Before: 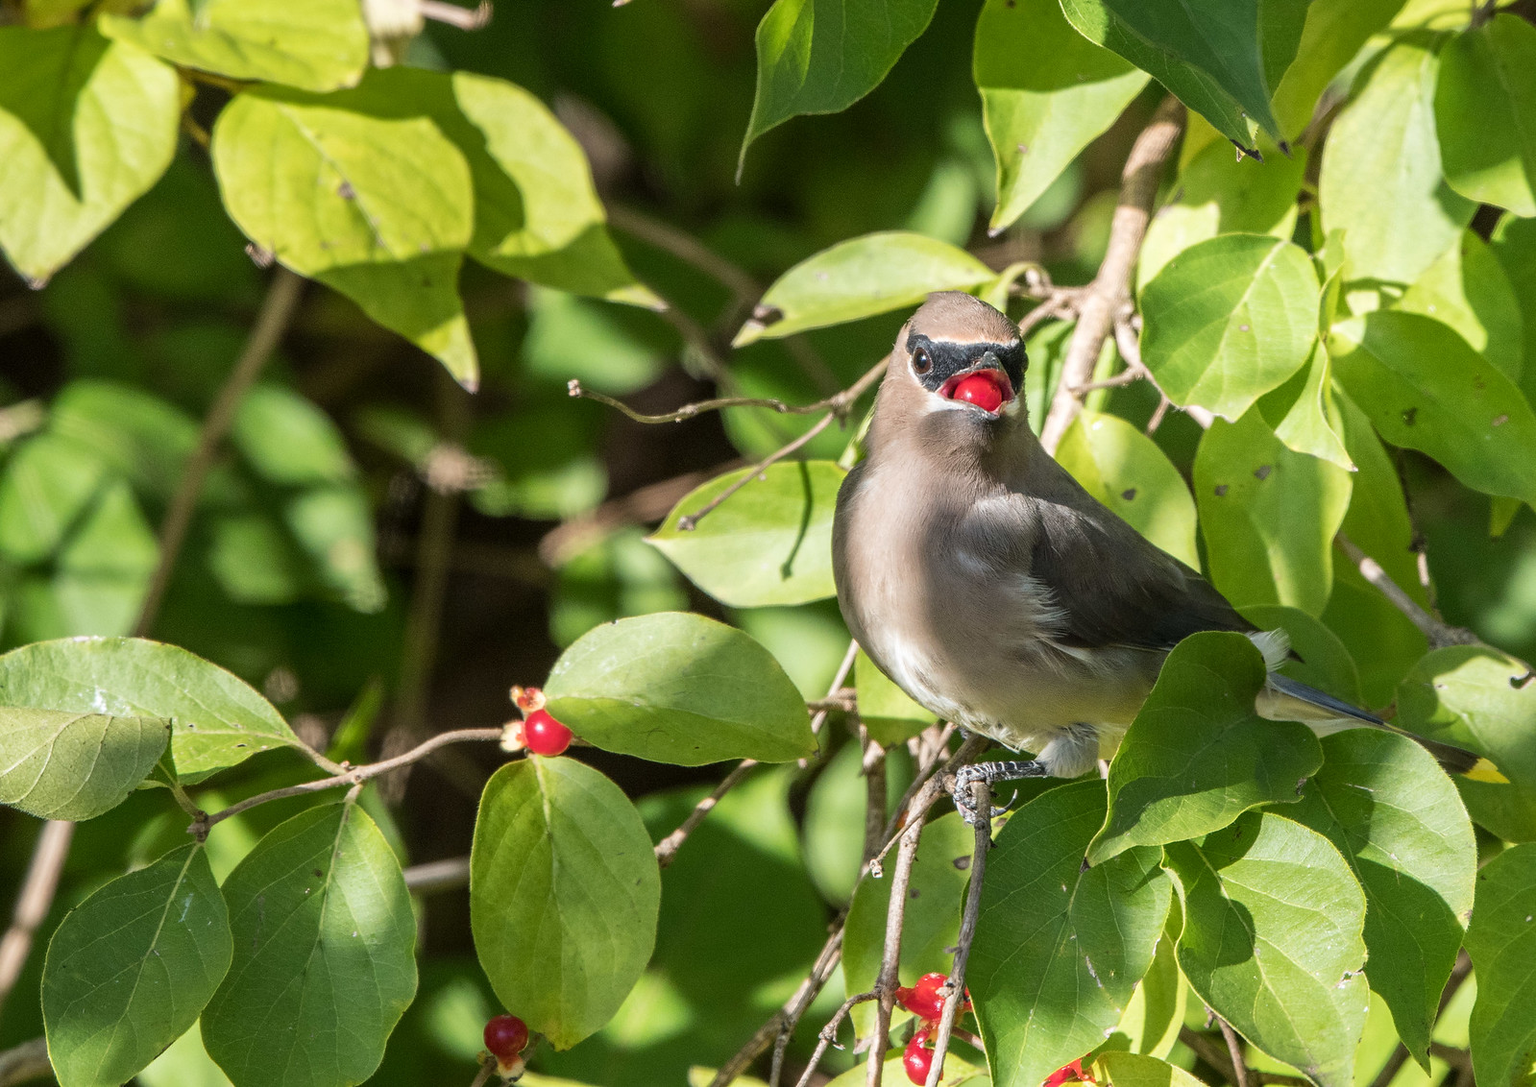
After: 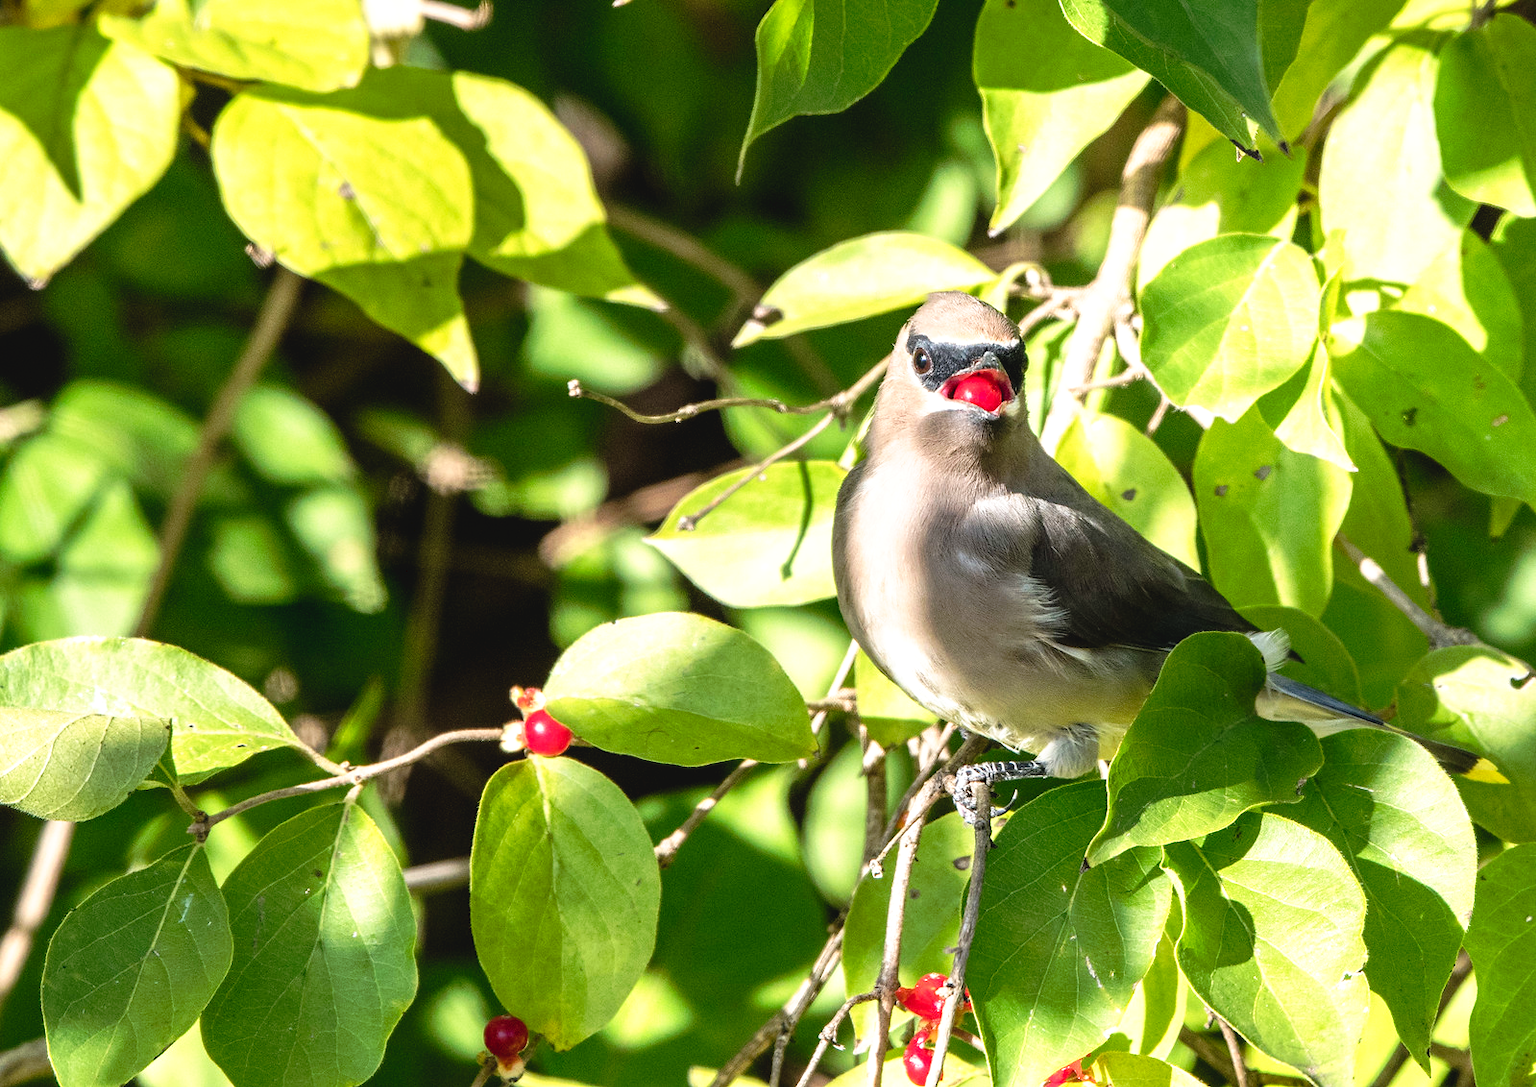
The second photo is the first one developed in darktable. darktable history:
exposure: exposure 0.508 EV, compensate highlight preservation false
tone curve: curves: ch0 [(0, 0) (0.003, 0.047) (0.011, 0.047) (0.025, 0.047) (0.044, 0.049) (0.069, 0.051) (0.1, 0.062) (0.136, 0.086) (0.177, 0.125) (0.224, 0.178) (0.277, 0.246) (0.335, 0.324) (0.399, 0.407) (0.468, 0.48) (0.543, 0.57) (0.623, 0.675) (0.709, 0.772) (0.801, 0.876) (0.898, 0.963) (1, 1)], preserve colors none
tone equalizer: edges refinement/feathering 500, mask exposure compensation -1.24 EV, preserve details no
